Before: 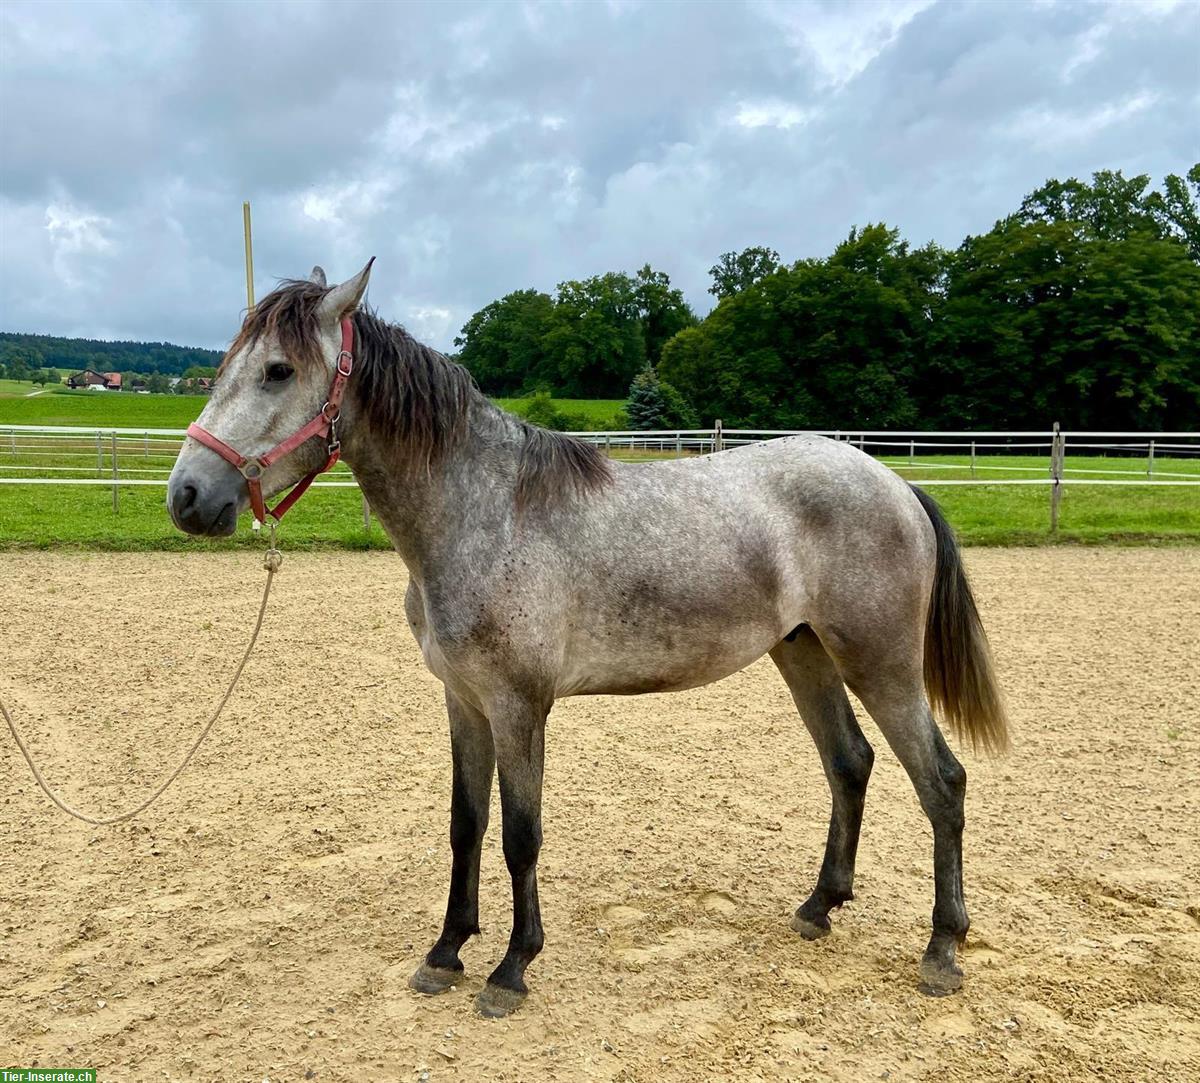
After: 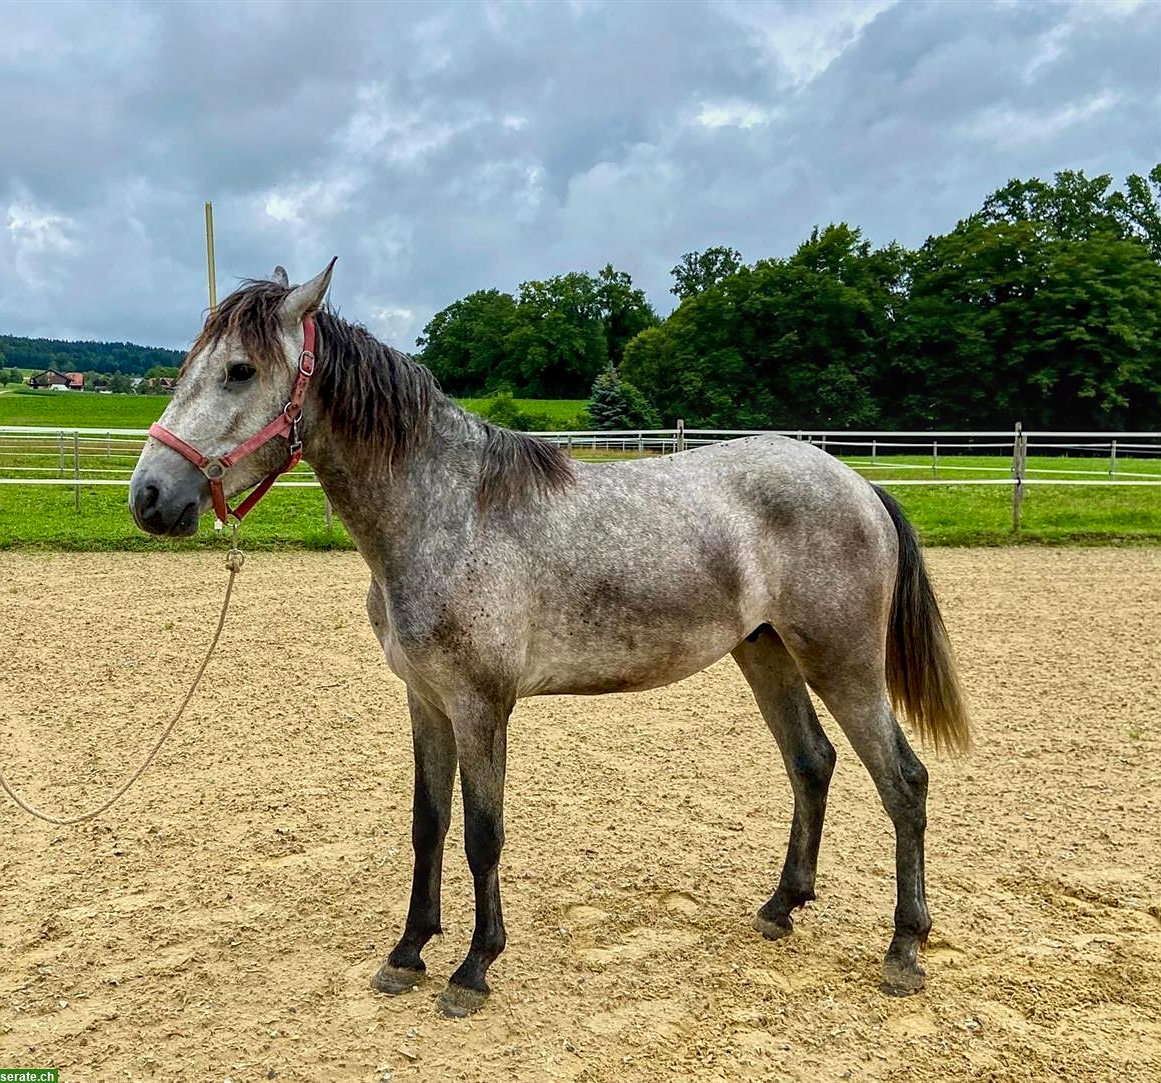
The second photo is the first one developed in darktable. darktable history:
sharpen: radius 1.458, amount 0.398, threshold 1.271
crop and rotate: left 3.238%
exposure: exposure 0 EV, compensate highlight preservation false
color correction: saturation 1.11
local contrast: on, module defaults
tone equalizer: -8 EV -0.002 EV, -7 EV 0.005 EV, -6 EV -0.009 EV, -5 EV 0.011 EV, -4 EV -0.012 EV, -3 EV 0.007 EV, -2 EV -0.062 EV, -1 EV -0.293 EV, +0 EV -0.582 EV, smoothing diameter 2%, edges refinement/feathering 20, mask exposure compensation -1.57 EV, filter diffusion 5
